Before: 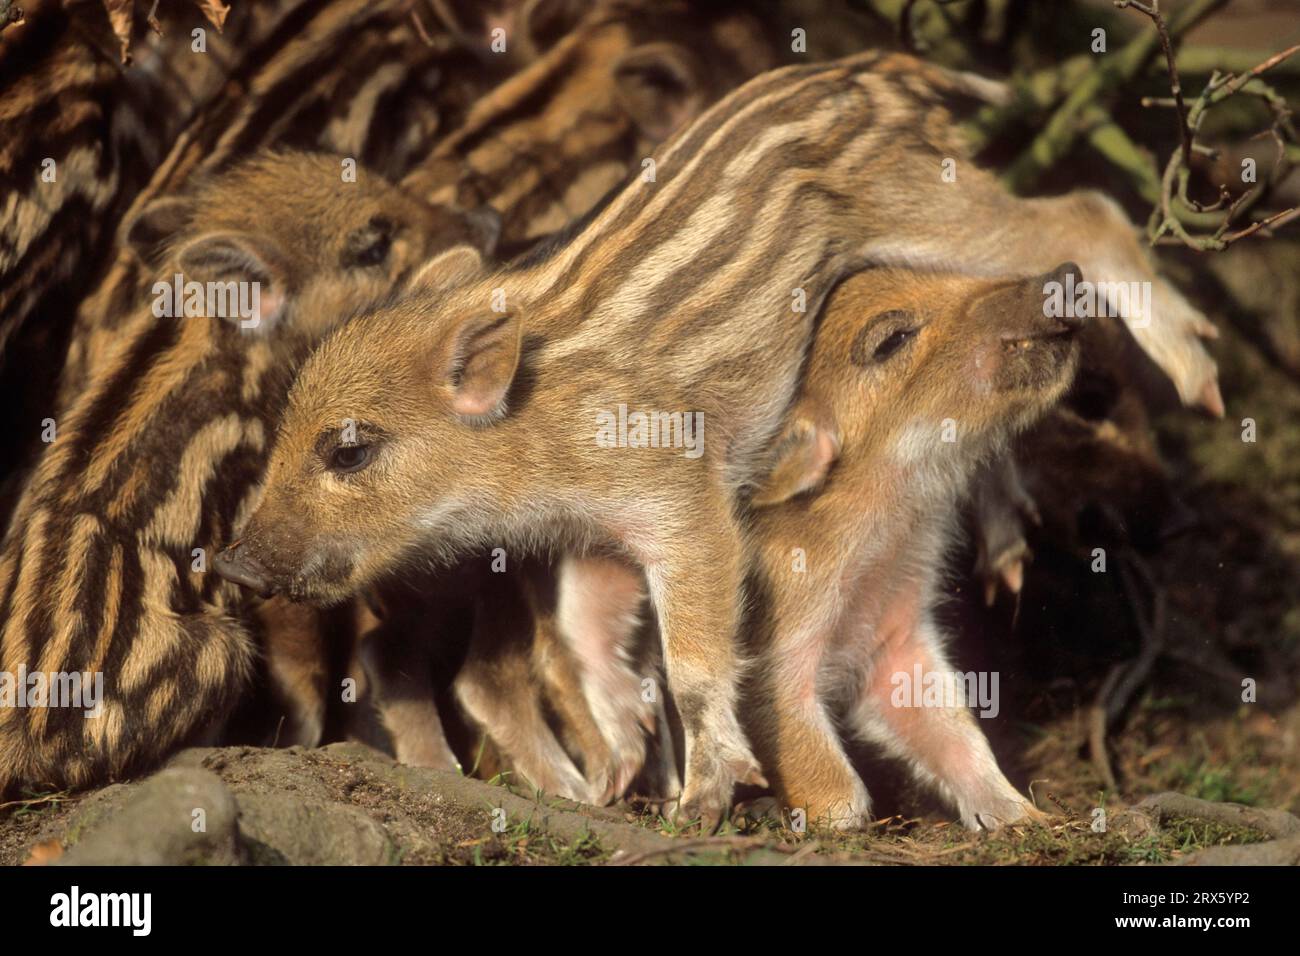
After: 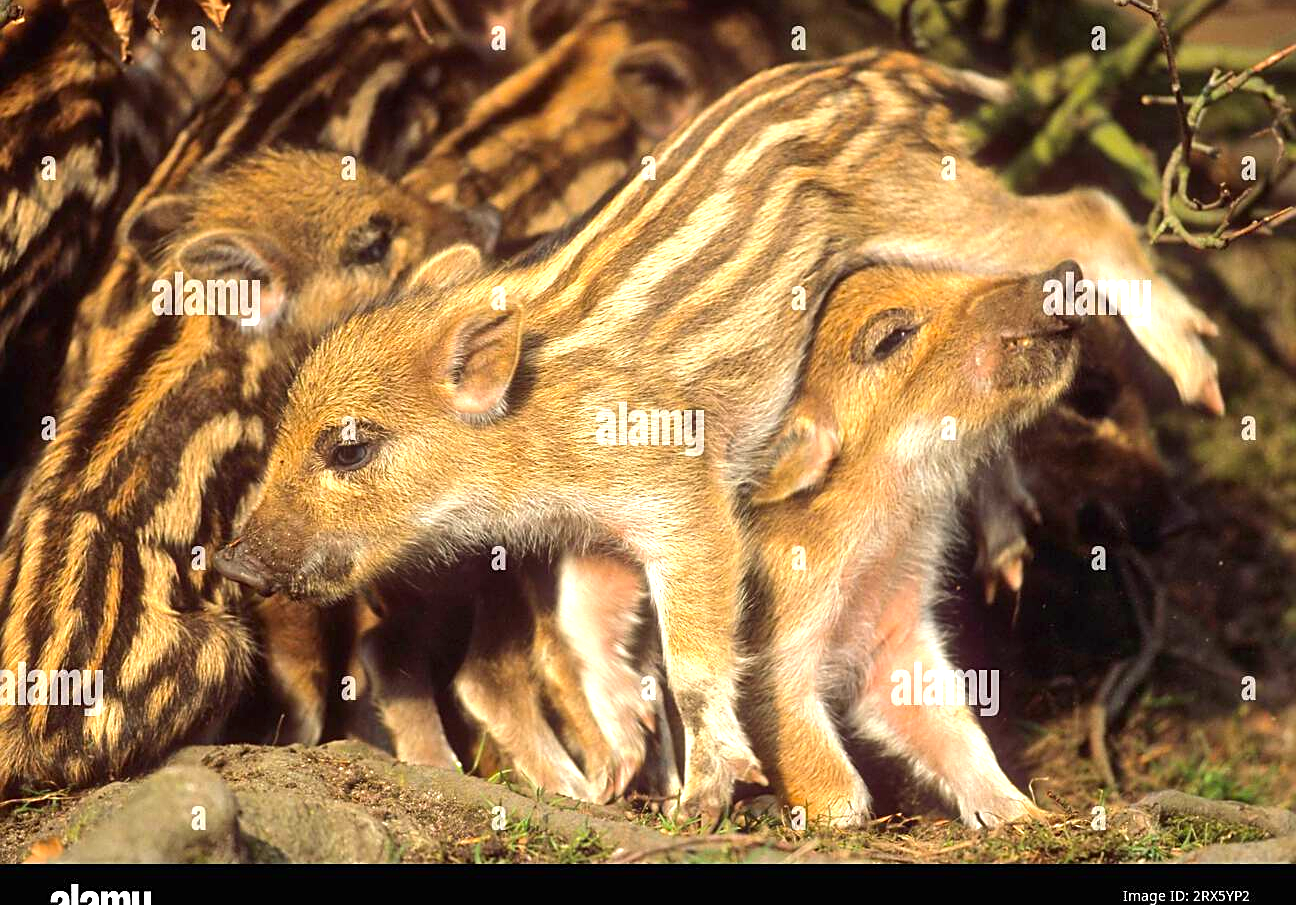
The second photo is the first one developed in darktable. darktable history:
exposure: black level correction 0, exposure 0.9 EV, compensate exposure bias true, compensate highlight preservation false
crop: top 0.283%, right 0.256%, bottom 5.041%
sharpen: on, module defaults
color correction: highlights b* 0.041, saturation 1.27
